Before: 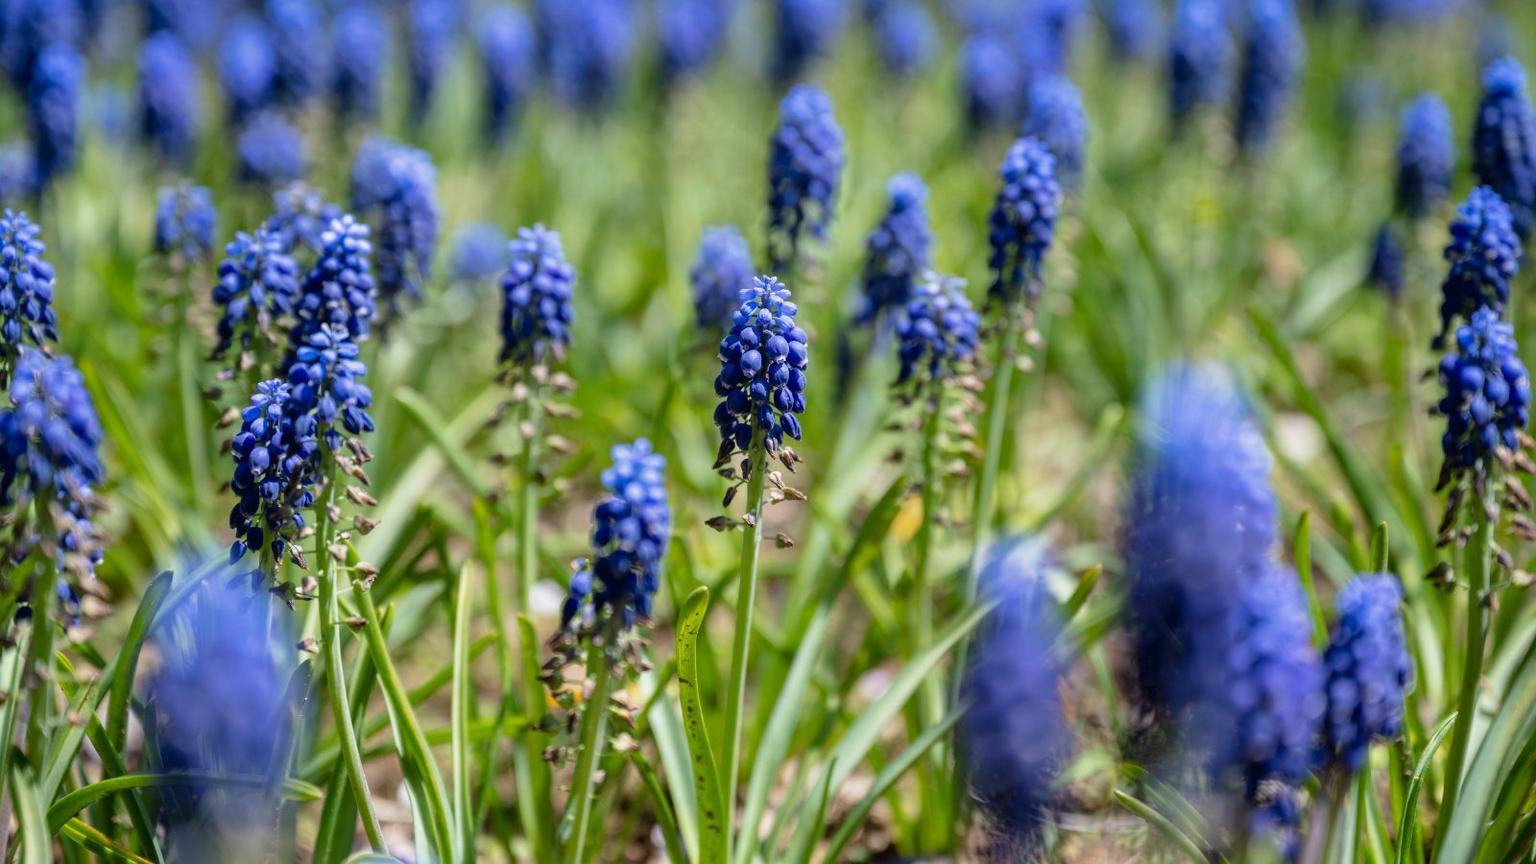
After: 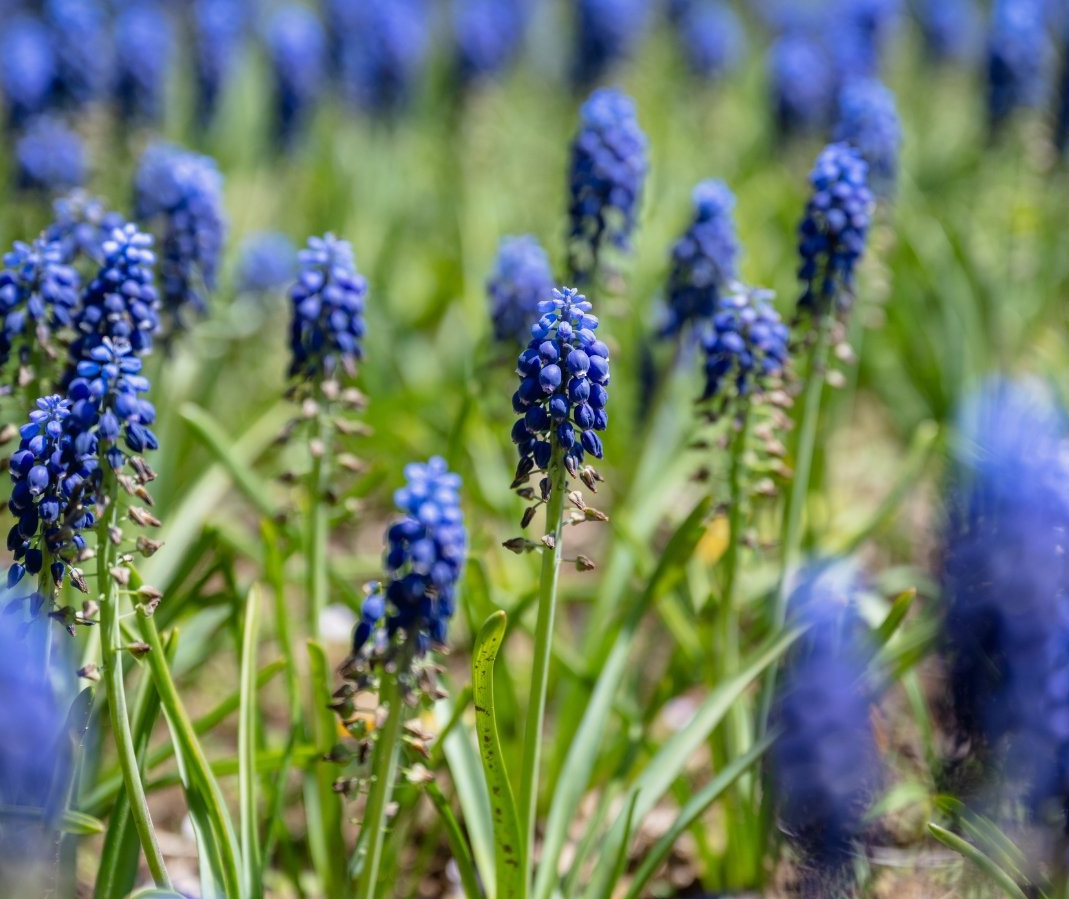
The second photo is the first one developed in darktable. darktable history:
crop and rotate: left 14.505%, right 18.667%
